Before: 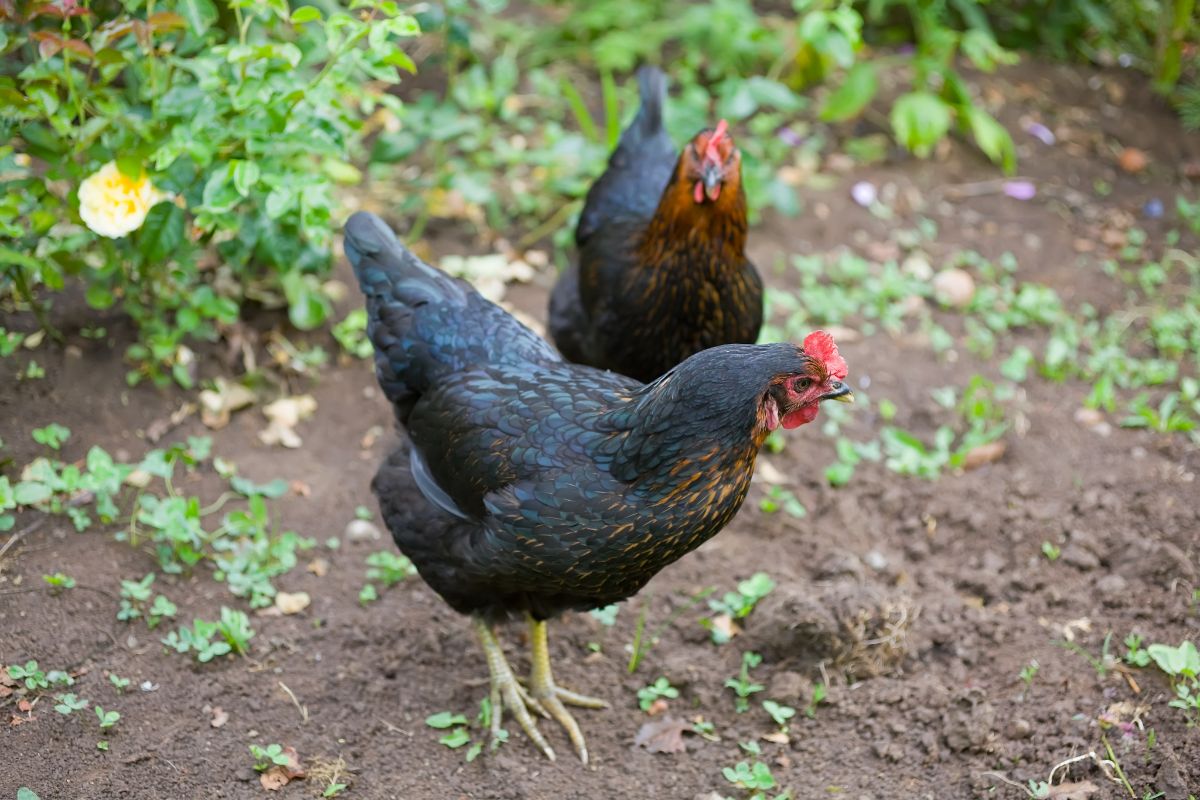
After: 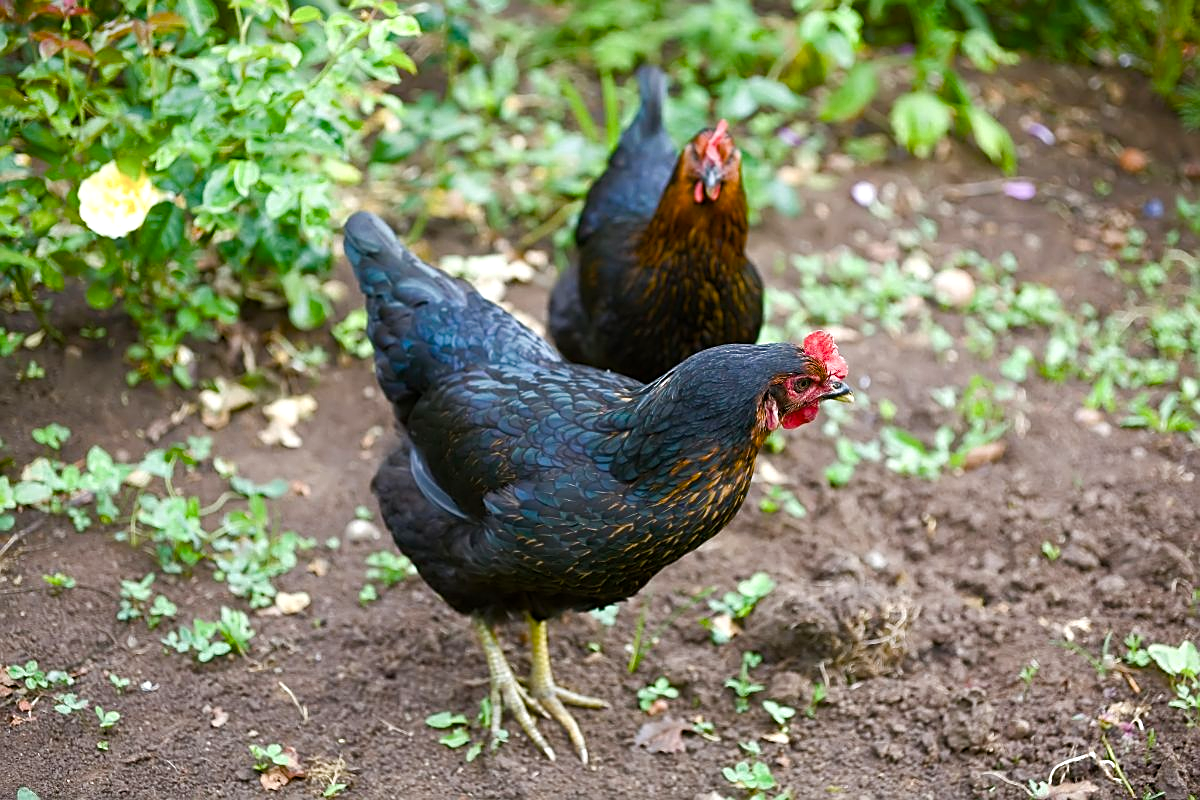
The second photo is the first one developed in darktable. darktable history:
sharpen: on, module defaults
color balance rgb: perceptual saturation grading › highlights -29.58%, perceptual saturation grading › mid-tones 29.47%, perceptual saturation grading › shadows 59.73%, perceptual brilliance grading › global brilliance -17.79%, perceptual brilliance grading › highlights 28.73%, global vibrance 15.44%
